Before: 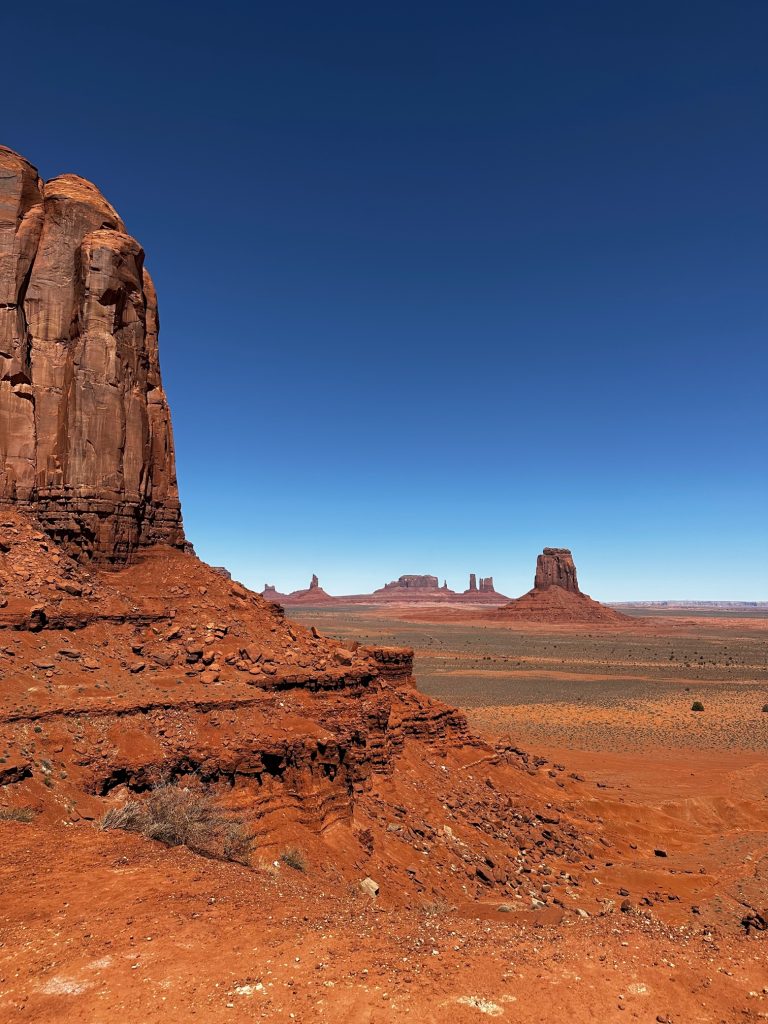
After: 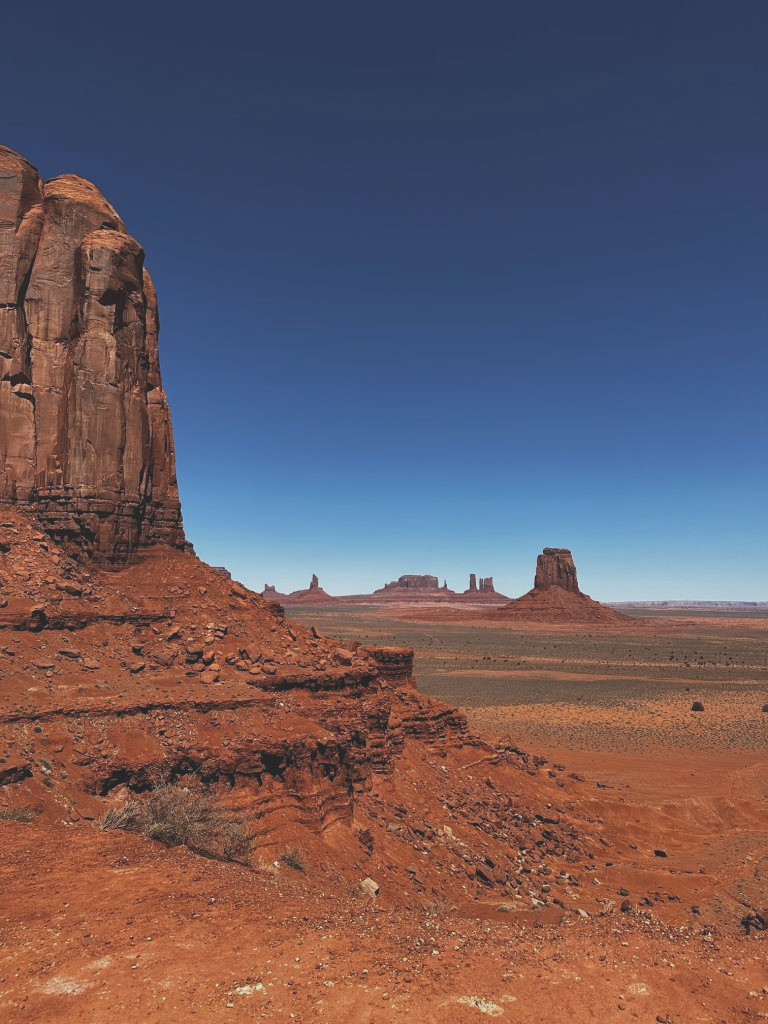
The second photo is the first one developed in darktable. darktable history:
local contrast: mode bilateral grid, contrast 20, coarseness 50, detail 120%, midtone range 0.2
exposure: black level correction -0.036, exposure -0.497 EV, compensate highlight preservation false
